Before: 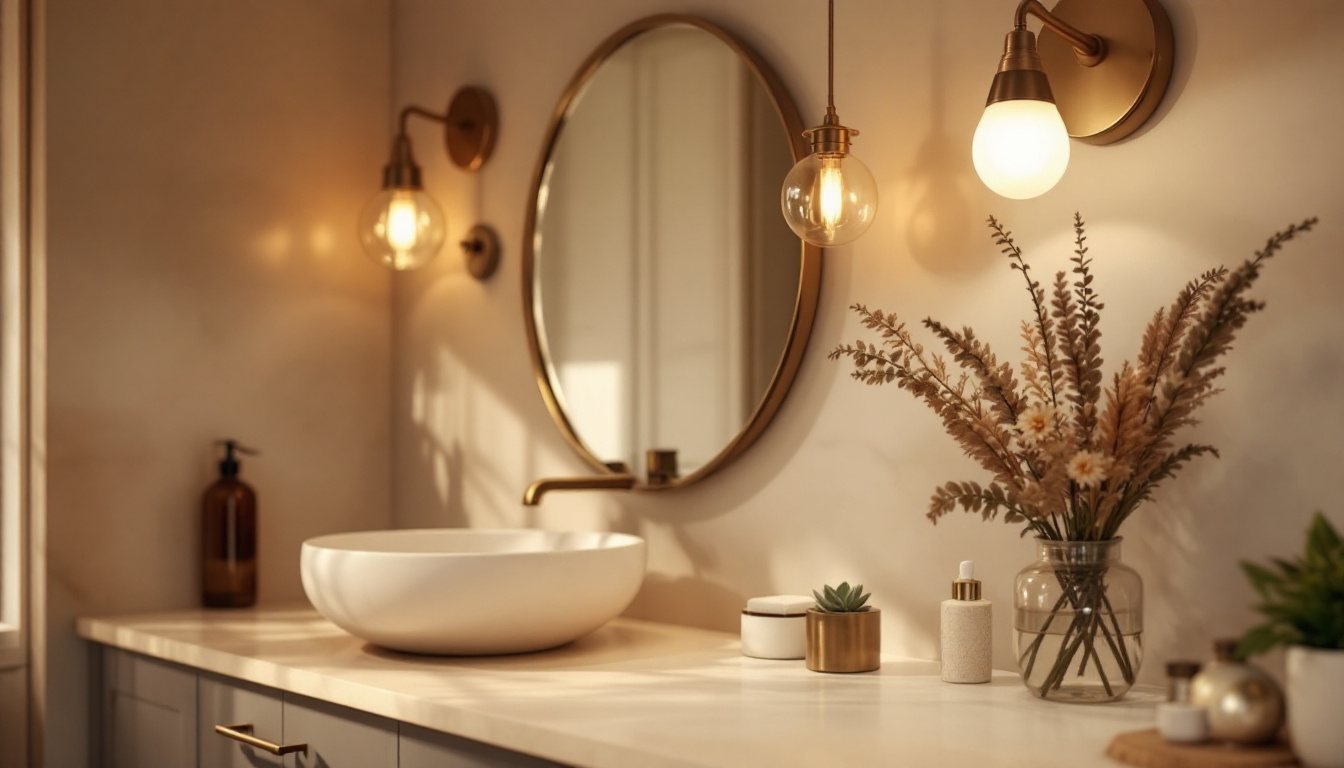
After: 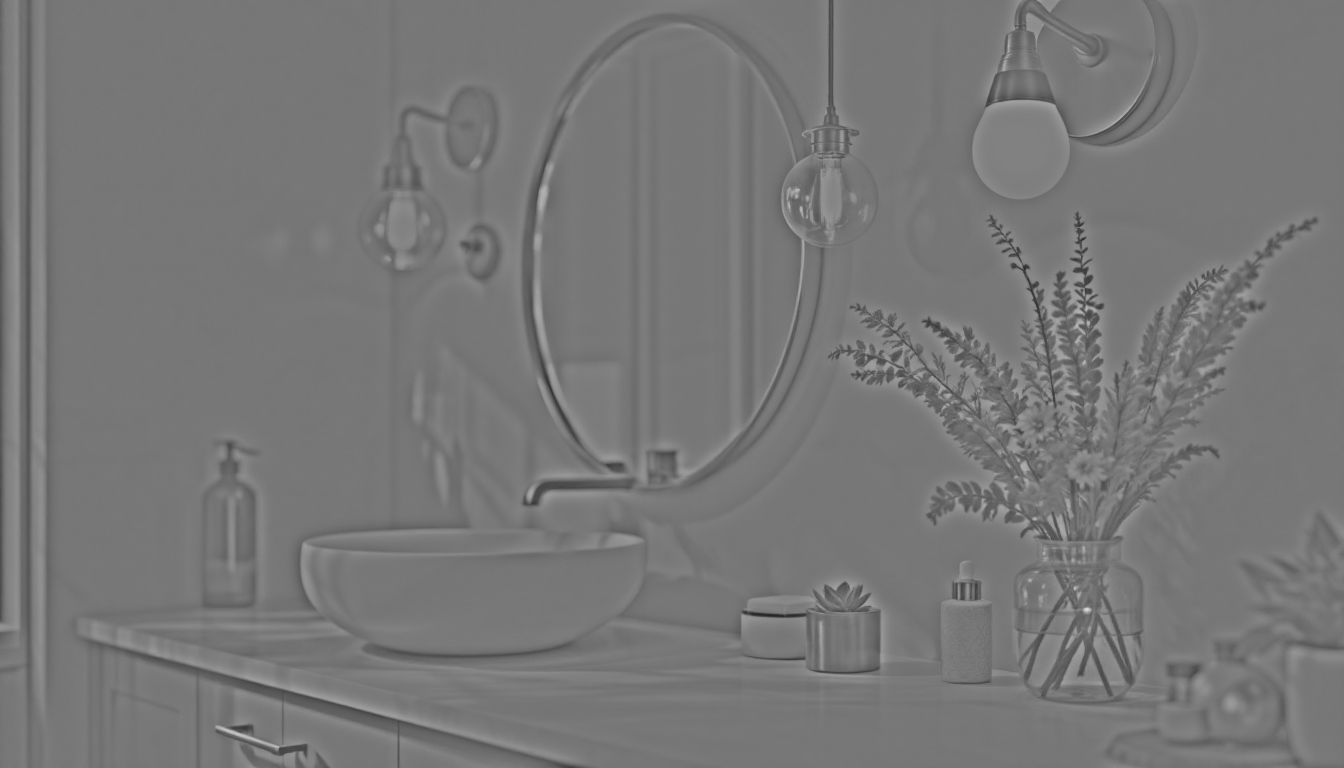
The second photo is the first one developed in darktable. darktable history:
color zones: curves: ch0 [(0.002, 0.589) (0.107, 0.484) (0.146, 0.249) (0.217, 0.352) (0.309, 0.525) (0.39, 0.404) (0.455, 0.169) (0.597, 0.055) (0.724, 0.212) (0.775, 0.691) (0.869, 0.571) (1, 0.587)]; ch1 [(0, 0) (0.143, 0) (0.286, 0) (0.429, 0) (0.571, 0) (0.714, 0) (0.857, 0)]
highpass: sharpness 25.84%, contrast boost 14.94%
exposure: black level correction 0.005, exposure 0.286 EV, compensate highlight preservation false
